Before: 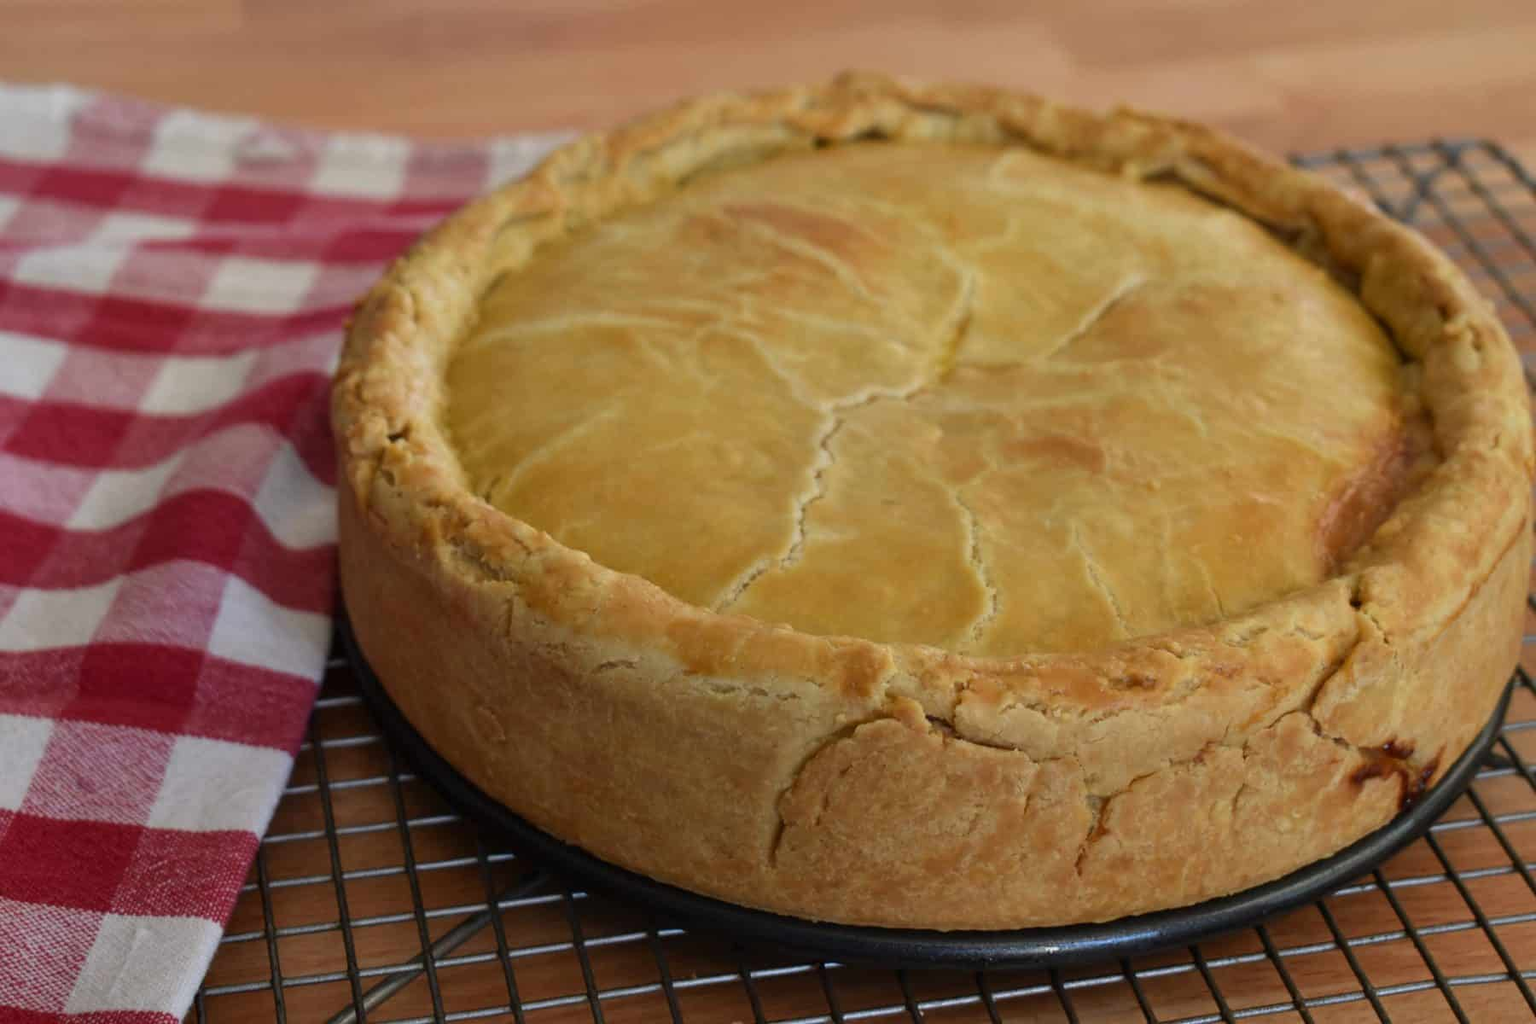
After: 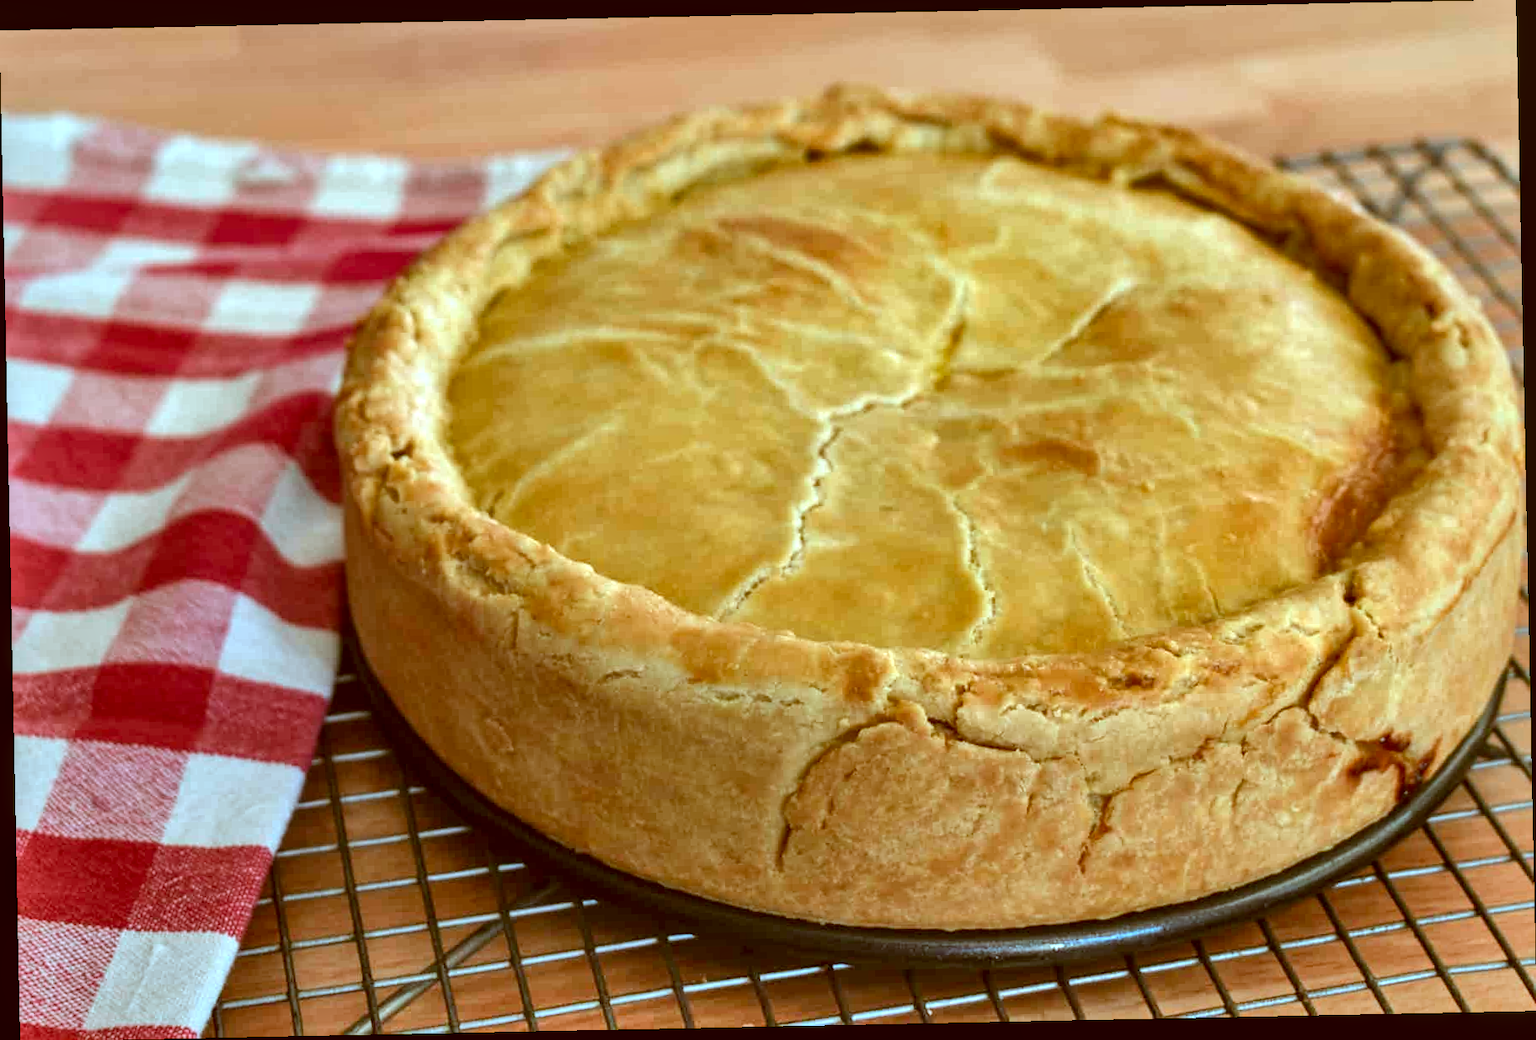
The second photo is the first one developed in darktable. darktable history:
exposure: black level correction 0, exposure 1 EV, compensate exposure bias true, compensate highlight preservation false
color correction: highlights a* -14.62, highlights b* -16.22, shadows a* 10.12, shadows b* 29.4
rotate and perspective: rotation -1.17°, automatic cropping off
local contrast: on, module defaults
shadows and highlights: soften with gaussian
